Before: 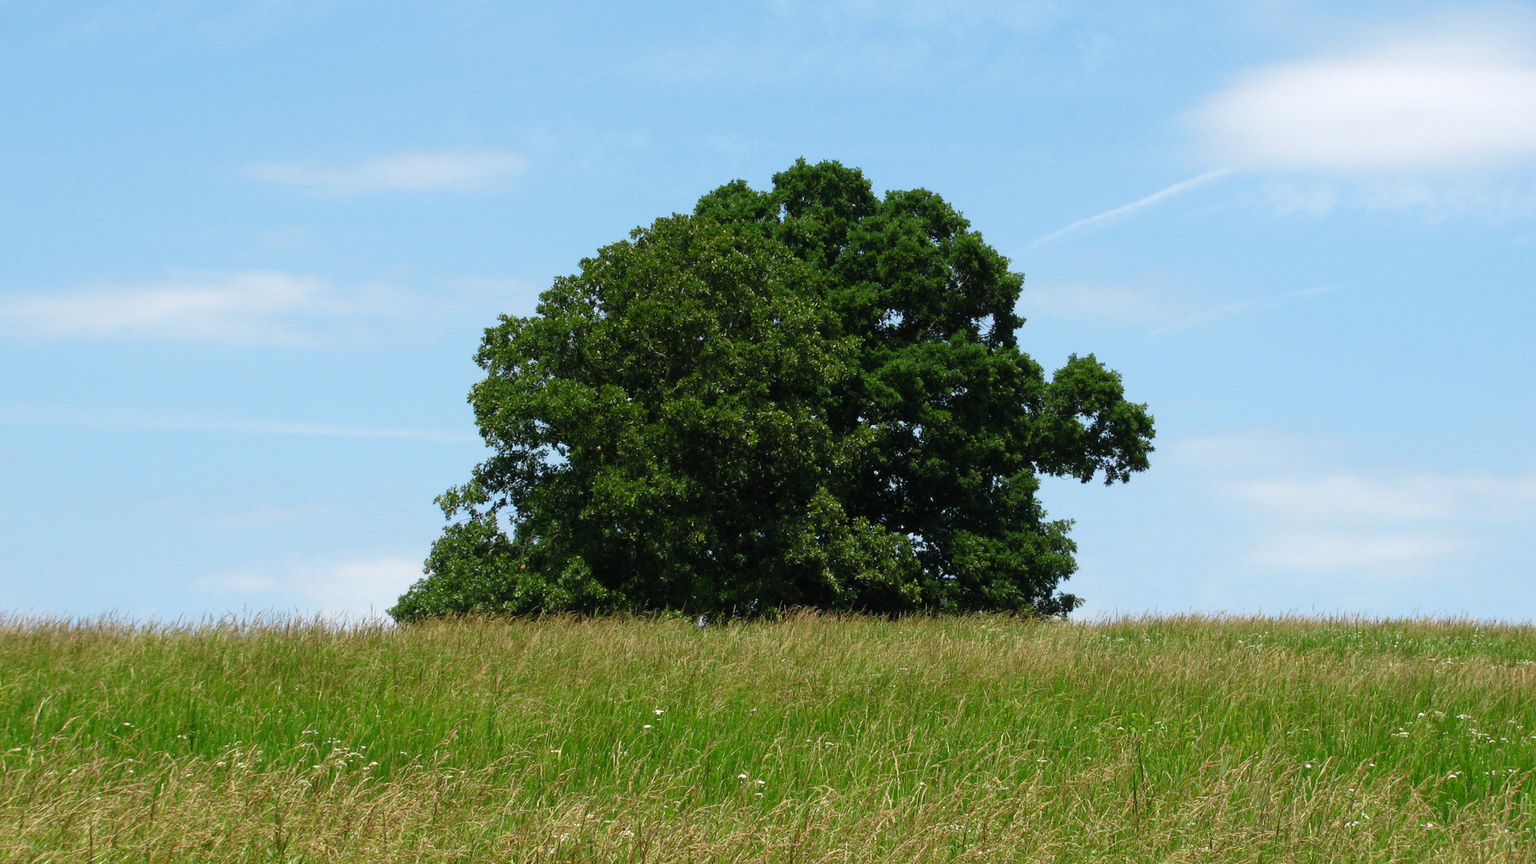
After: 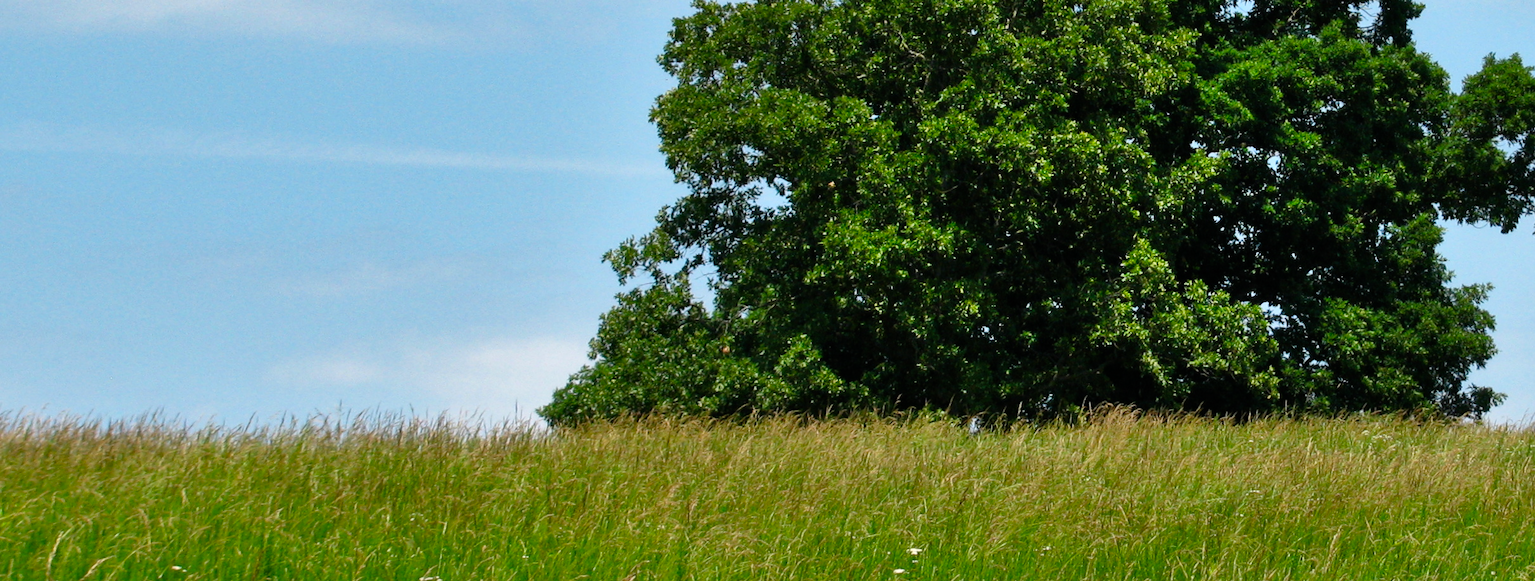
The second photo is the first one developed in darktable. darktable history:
crop: top 36.498%, right 27.964%, bottom 14.995%
shadows and highlights: soften with gaussian
color balance: output saturation 110%
